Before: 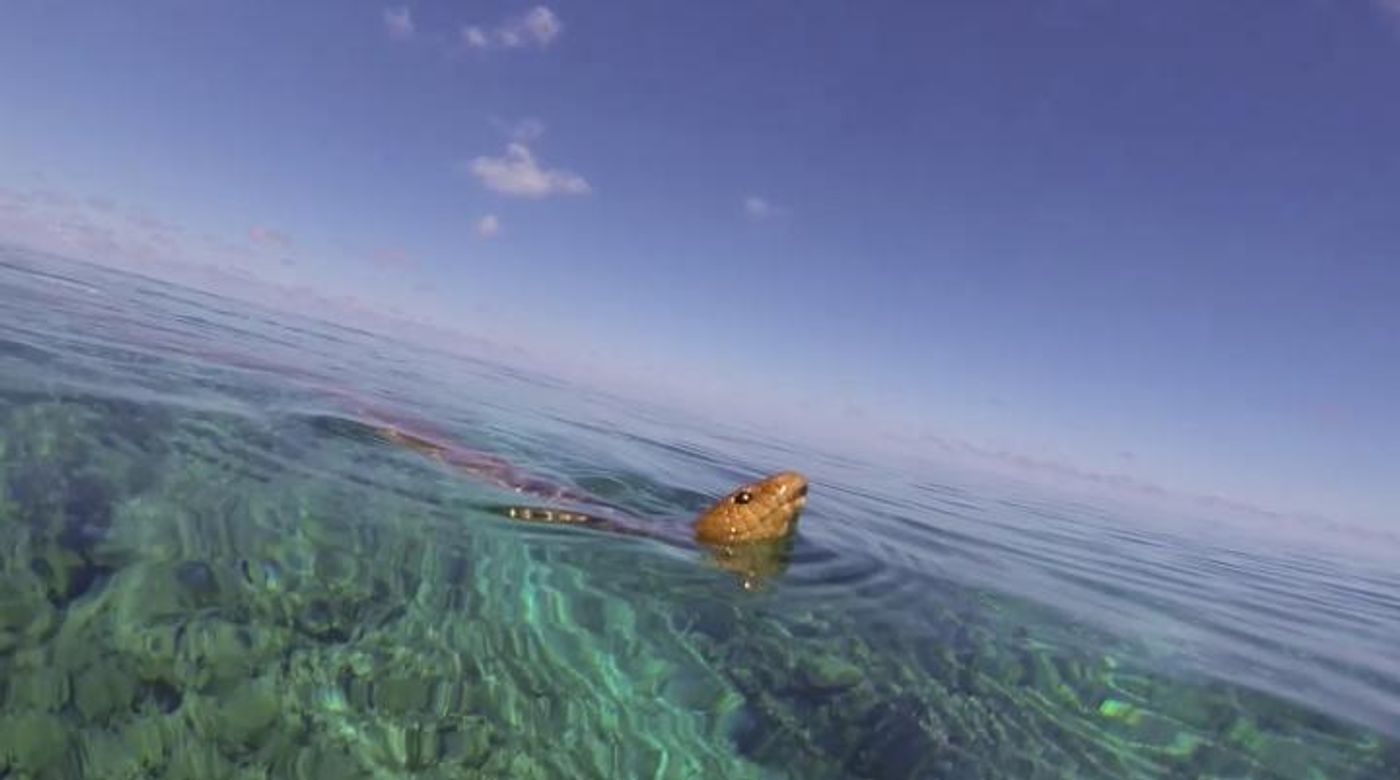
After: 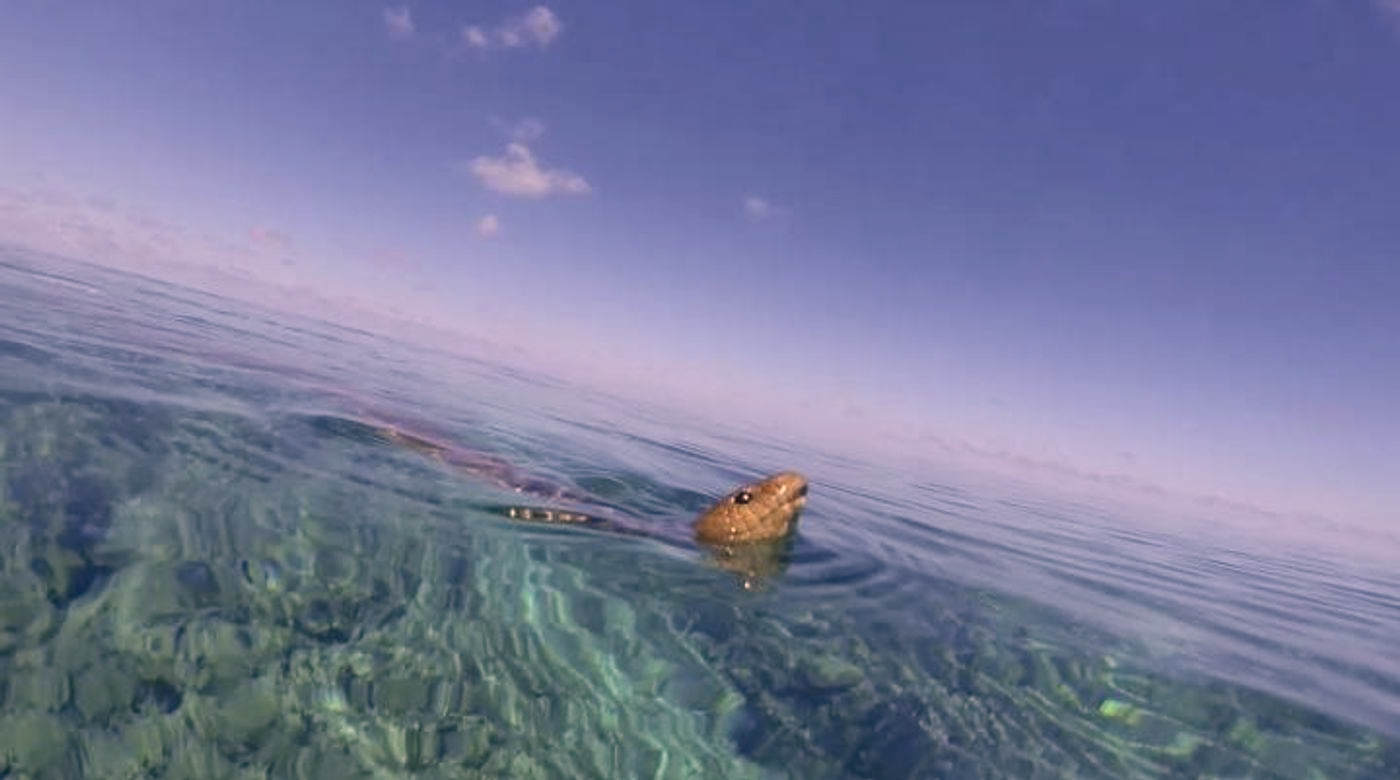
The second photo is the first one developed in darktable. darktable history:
color correction: highlights a* 14.46, highlights b* 5.85, shadows a* -5.53, shadows b* -15.24, saturation 0.85
local contrast: mode bilateral grid, contrast 100, coarseness 100, detail 108%, midtone range 0.2
shadows and highlights: highlights 70.7, soften with gaussian
